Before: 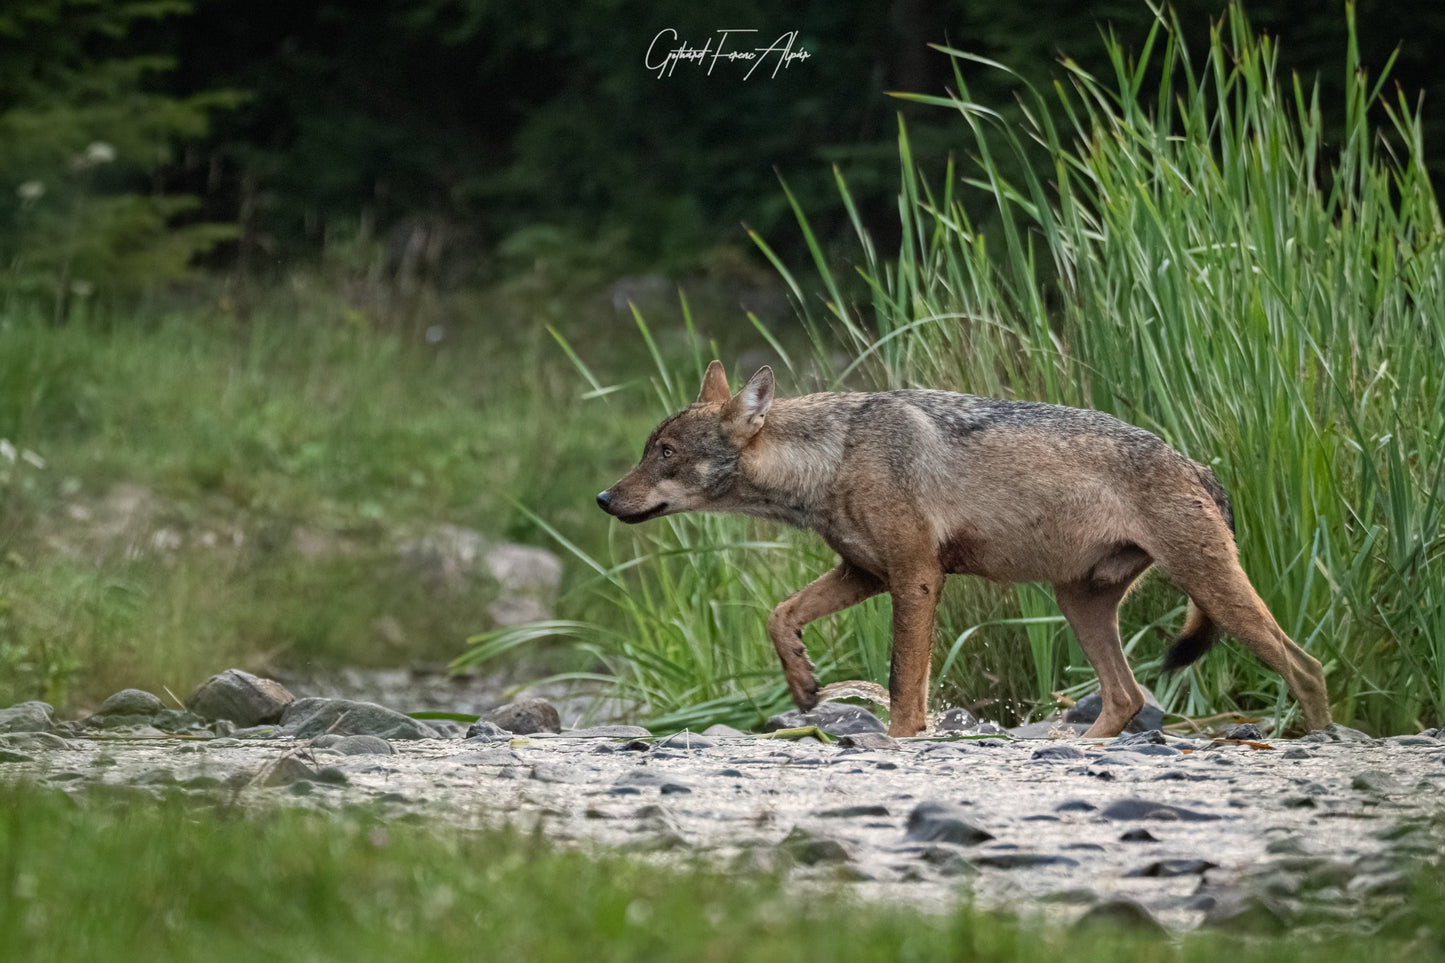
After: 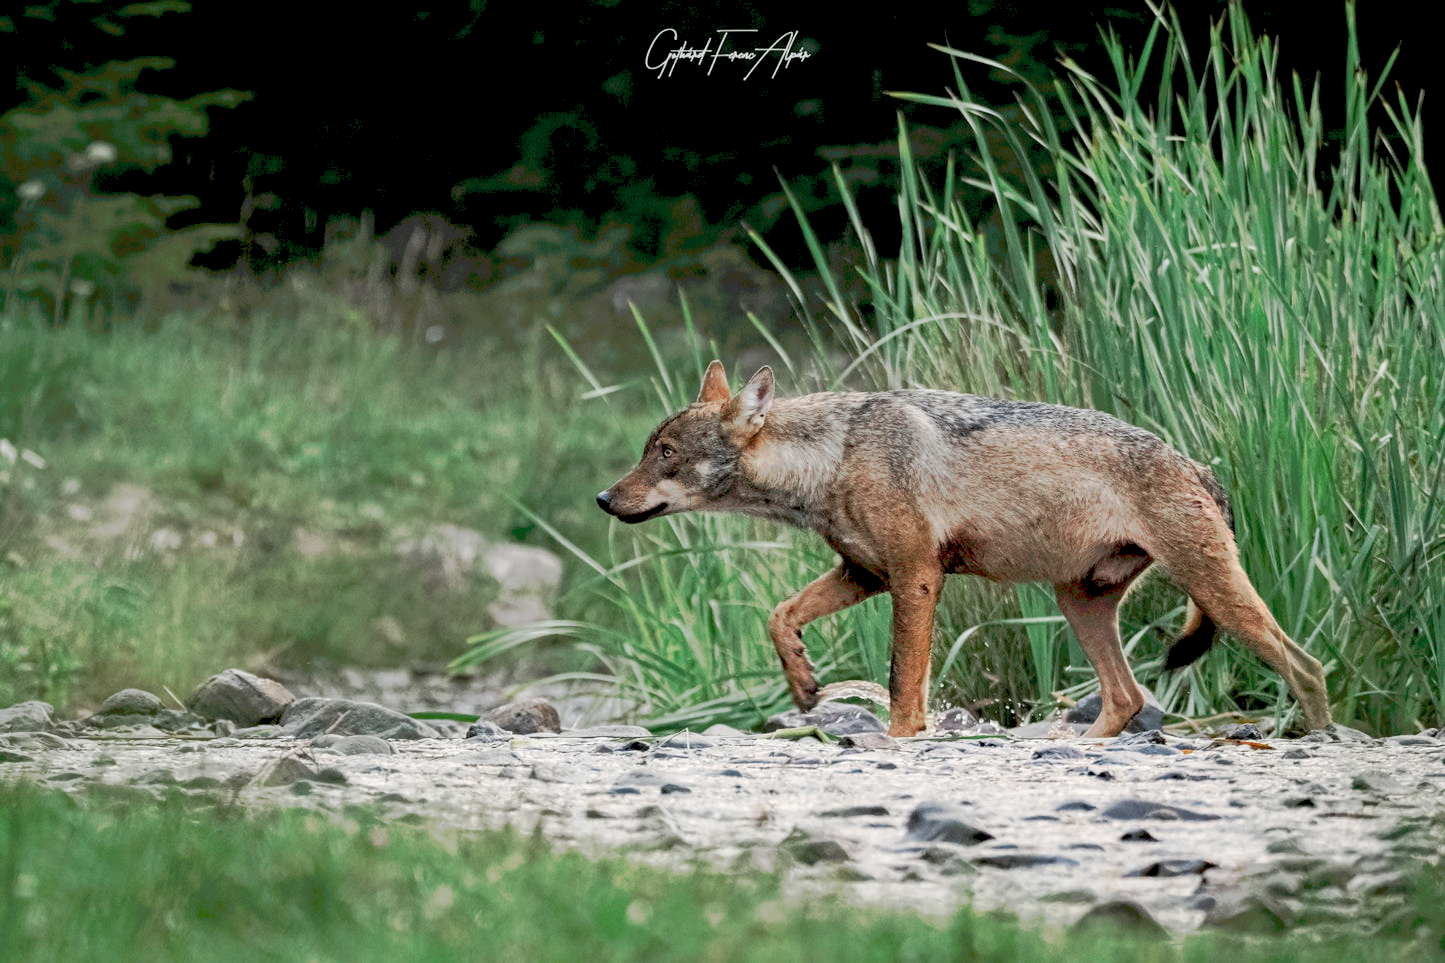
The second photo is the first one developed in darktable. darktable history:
color zones: curves: ch0 [(0, 0.466) (0.128, 0.466) (0.25, 0.5) (0.375, 0.456) (0.5, 0.5) (0.625, 0.5) (0.737, 0.652) (0.875, 0.5)]; ch1 [(0, 0.603) (0.125, 0.618) (0.261, 0.348) (0.372, 0.353) (0.497, 0.363) (0.611, 0.45) (0.731, 0.427) (0.875, 0.518) (0.998, 0.652)]; ch2 [(0, 0.559) (0.125, 0.451) (0.253, 0.564) (0.37, 0.578) (0.5, 0.466) (0.625, 0.471) (0.731, 0.471) (0.88, 0.485)]
tone curve: curves: ch0 [(0, 0) (0.003, 0.055) (0.011, 0.111) (0.025, 0.126) (0.044, 0.169) (0.069, 0.215) (0.1, 0.199) (0.136, 0.207) (0.177, 0.259) (0.224, 0.327) (0.277, 0.361) (0.335, 0.431) (0.399, 0.501) (0.468, 0.589) (0.543, 0.683) (0.623, 0.73) (0.709, 0.796) (0.801, 0.863) (0.898, 0.921) (1, 1)], preserve colors none
exposure: black level correction 0.016, exposure -0.009 EV, compensate highlight preservation false
